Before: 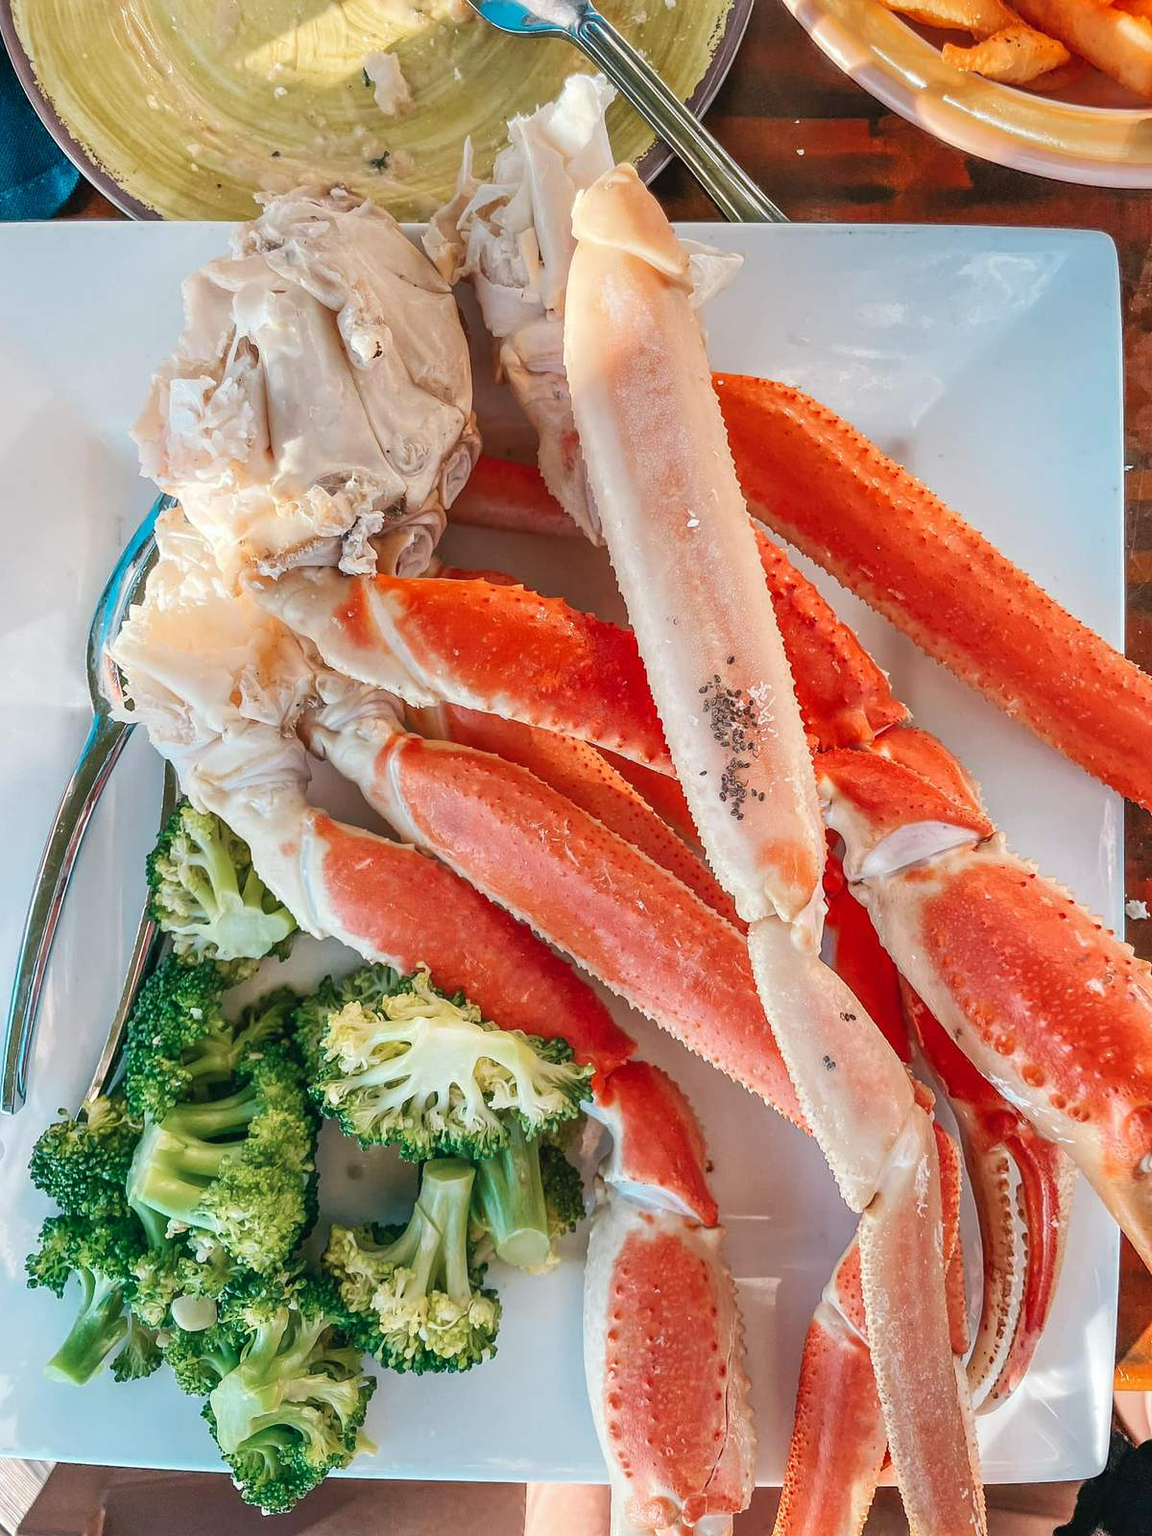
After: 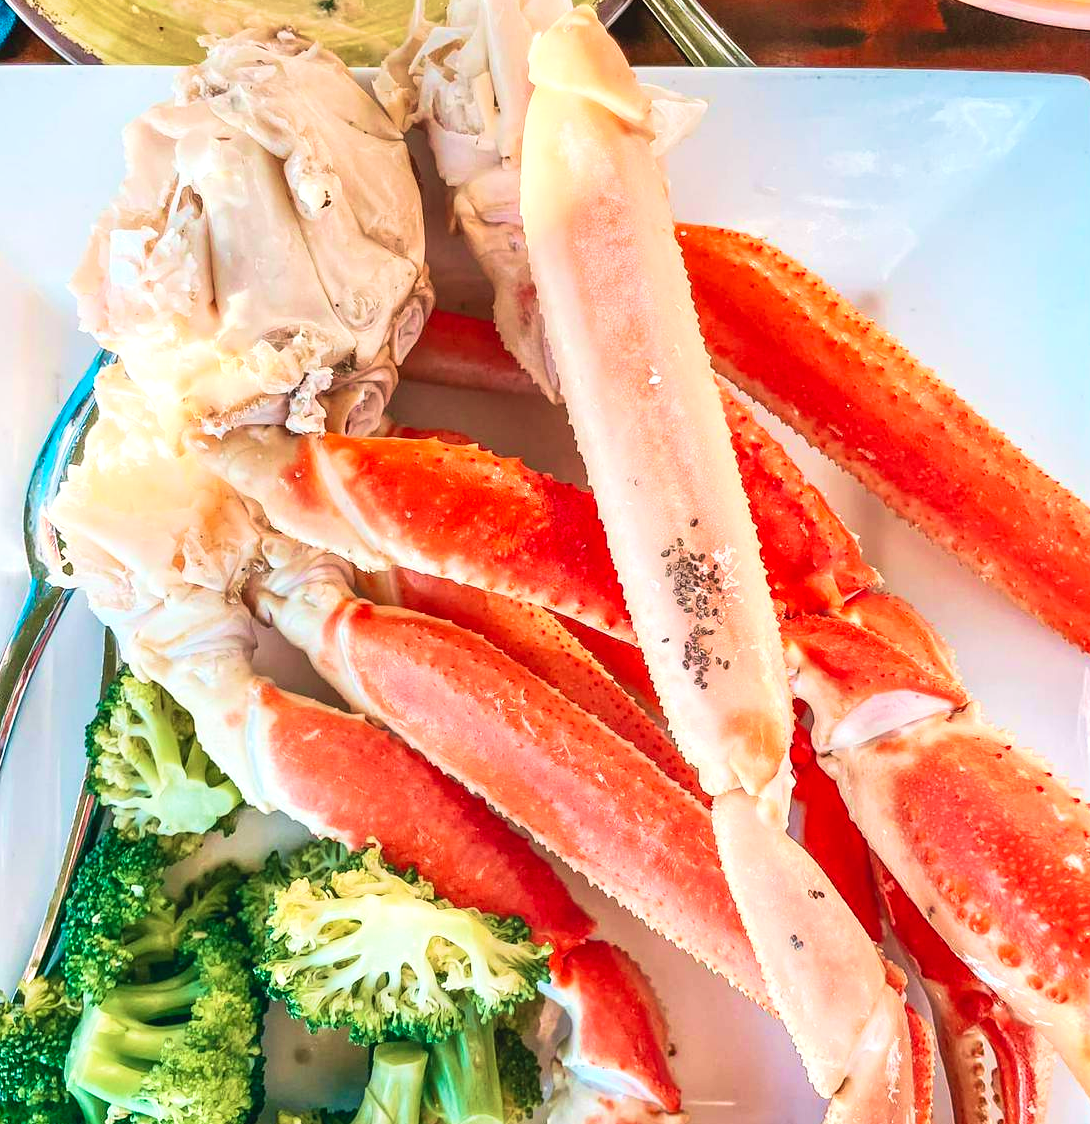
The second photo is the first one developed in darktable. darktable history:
levels: levels [0, 0.476, 0.951]
contrast brightness saturation: contrast 0.2, brightness 0.16, saturation 0.22
velvia: strength 45%
crop: left 5.596%, top 10.314%, right 3.534%, bottom 19.395%
